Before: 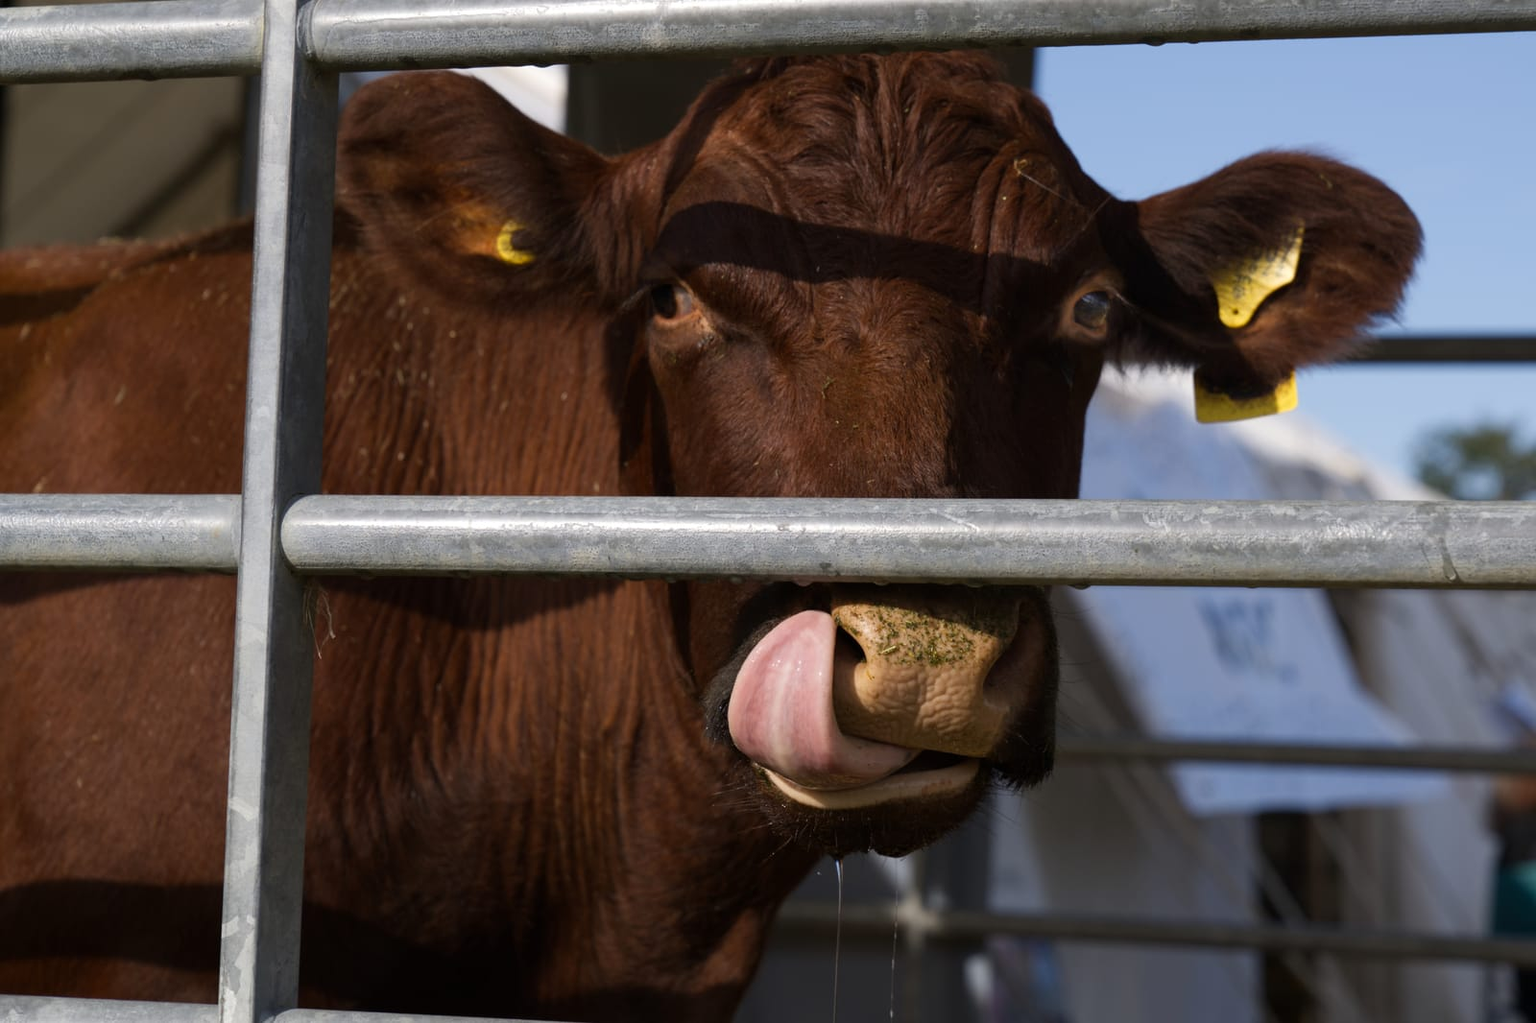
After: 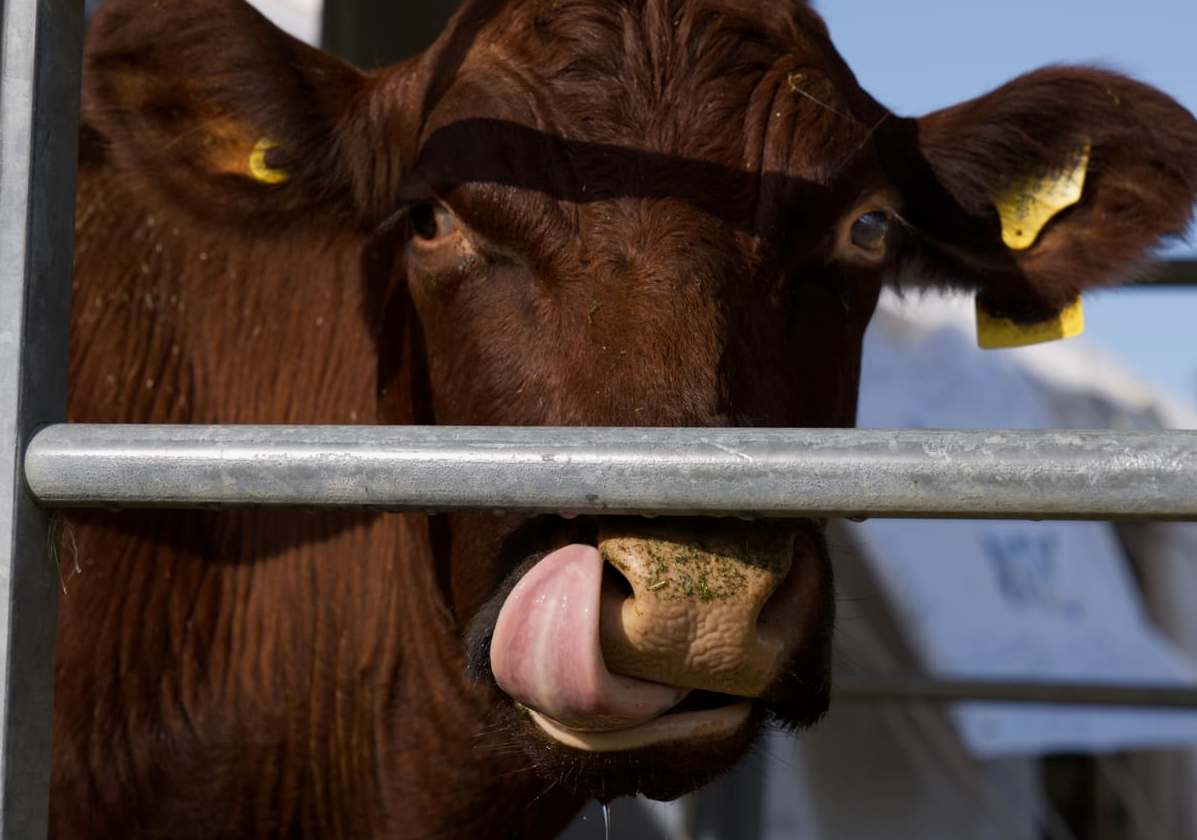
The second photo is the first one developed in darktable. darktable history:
crop: left 16.768%, top 8.653%, right 8.362%, bottom 12.485%
exposure: black level correction 0.002, exposure -0.1 EV, compensate highlight preservation false
